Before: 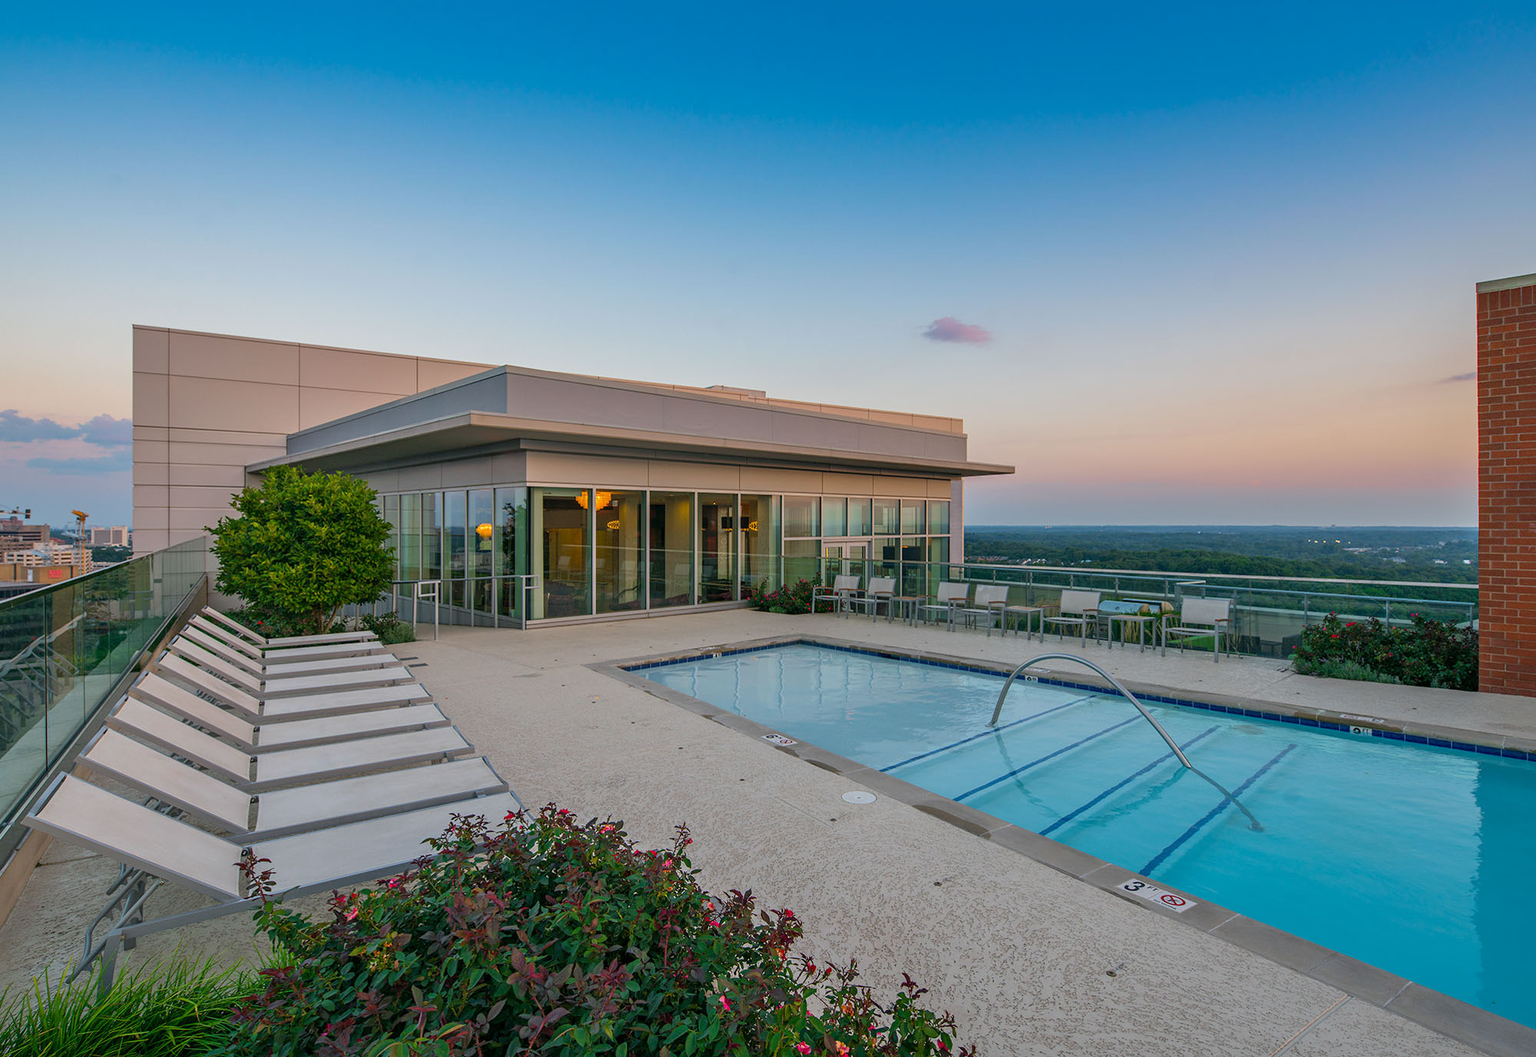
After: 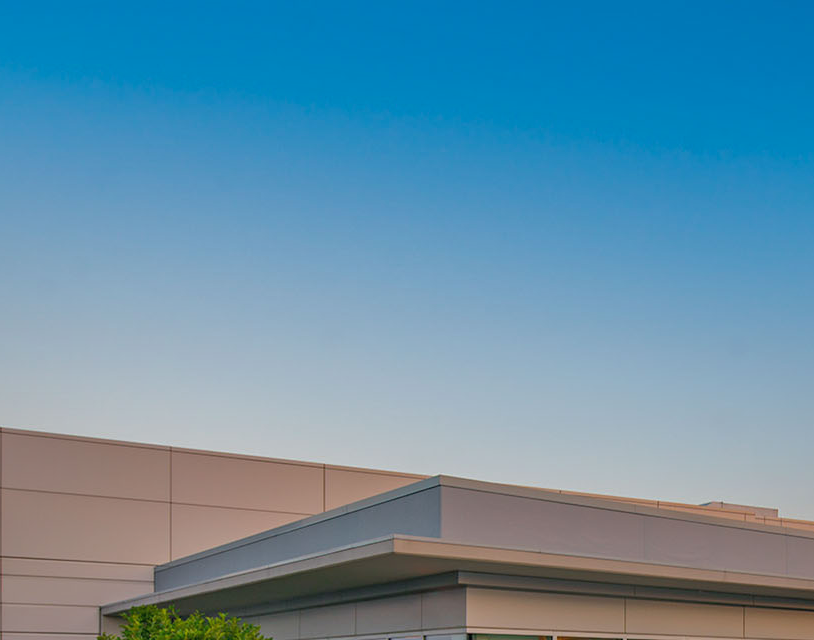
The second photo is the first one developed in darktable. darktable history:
crop and rotate: left 10.994%, top 0.062%, right 48.26%, bottom 53.418%
shadows and highlights: shadows 39.68, highlights -59.87
